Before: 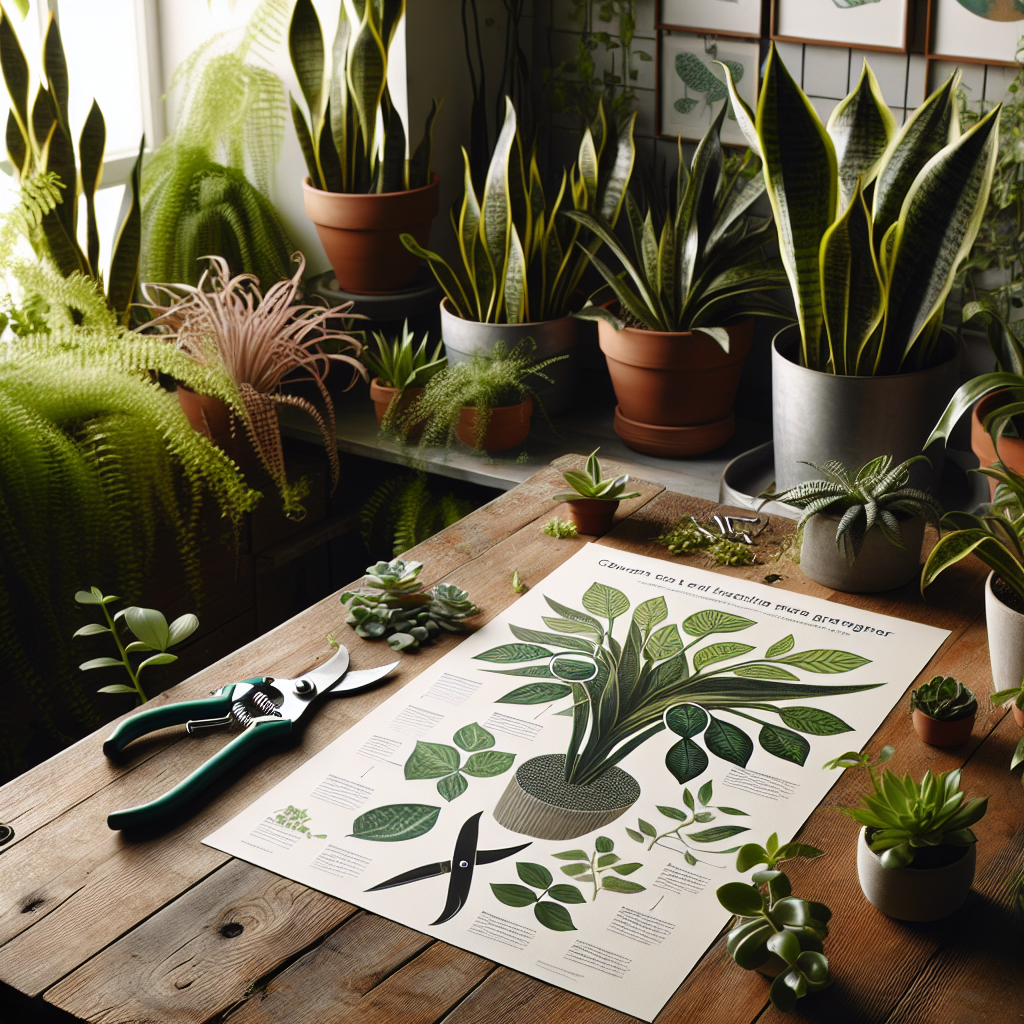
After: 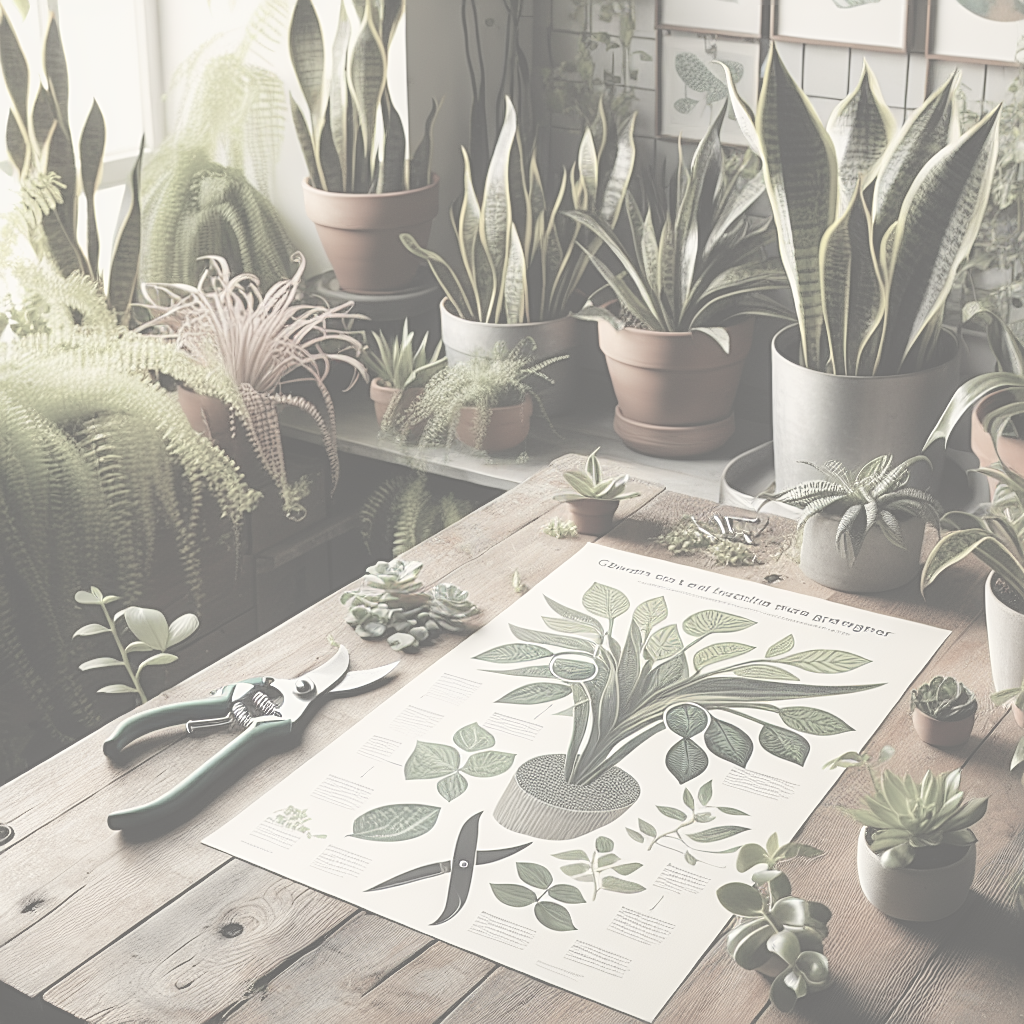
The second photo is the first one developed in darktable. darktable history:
color zones: curves: ch0 [(0, 0.5) (0.143, 0.52) (0.286, 0.5) (0.429, 0.5) (0.571, 0.5) (0.714, 0.5) (0.857, 0.5) (1, 0.5)]; ch1 [(0, 0.489) (0.155, 0.45) (0.286, 0.466) (0.429, 0.5) (0.571, 0.5) (0.714, 0.5) (0.857, 0.5) (1, 0.489)]
local contrast: on, module defaults
color correction: highlights b* 3
sharpen: on, module defaults
contrast brightness saturation: contrast -0.33, brightness 0.767, saturation -0.761
exposure: exposure 0.367 EV, compensate exposure bias true, compensate highlight preservation false
